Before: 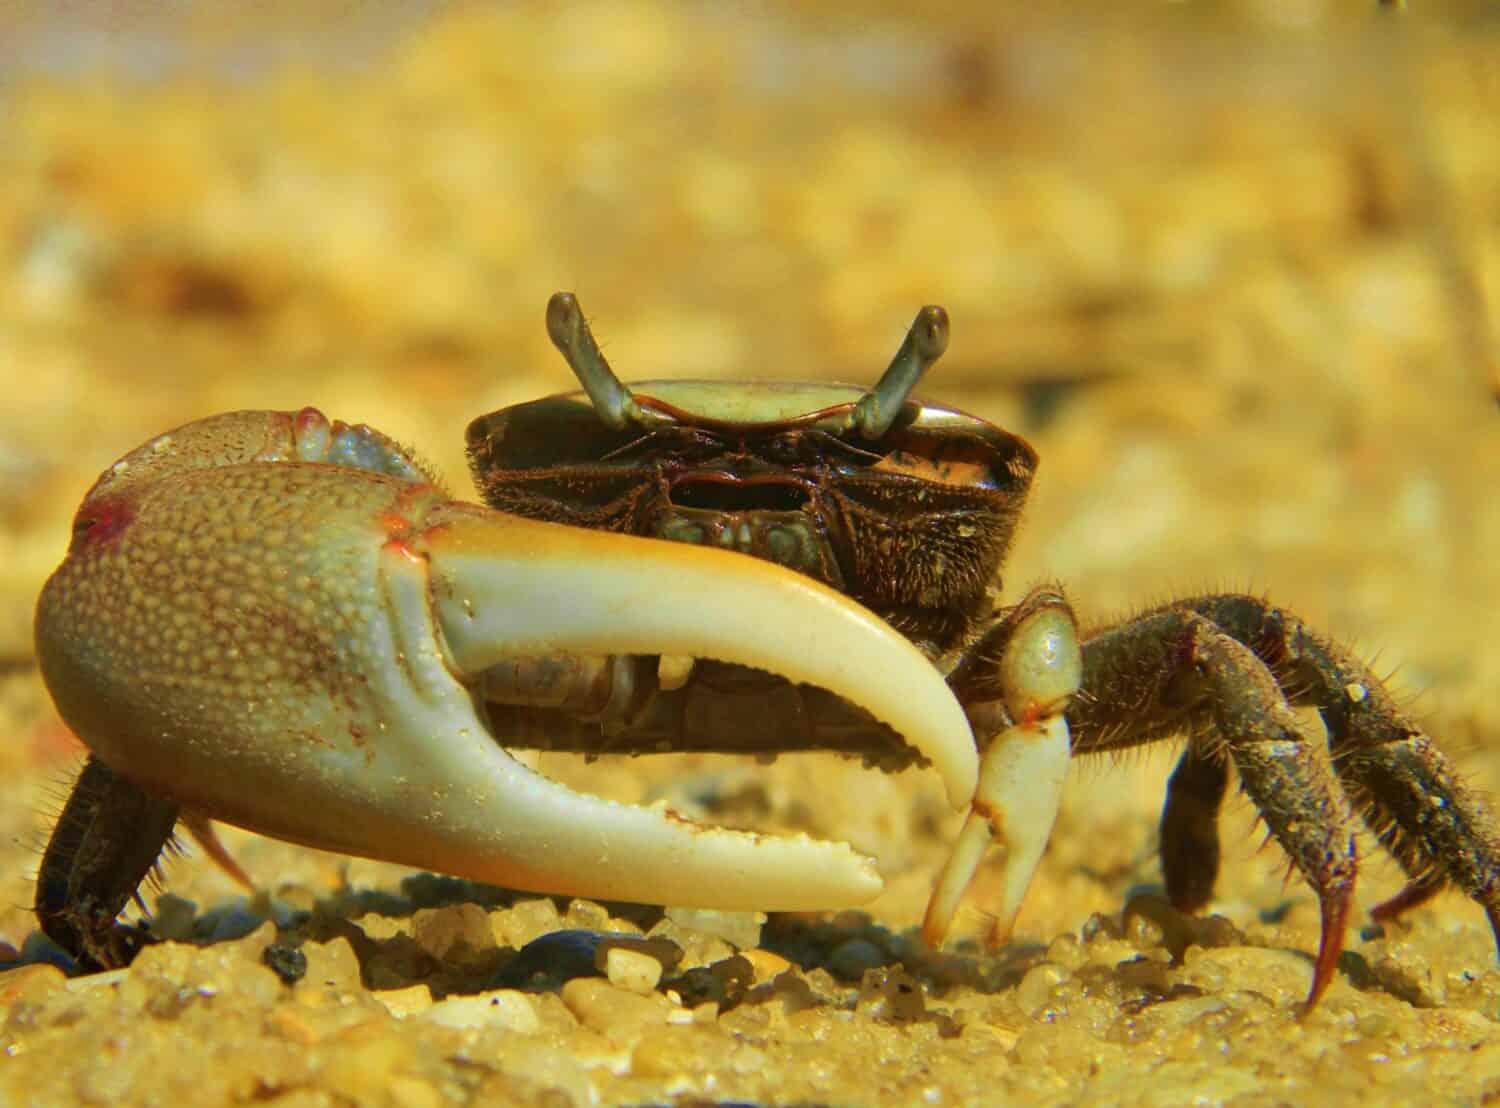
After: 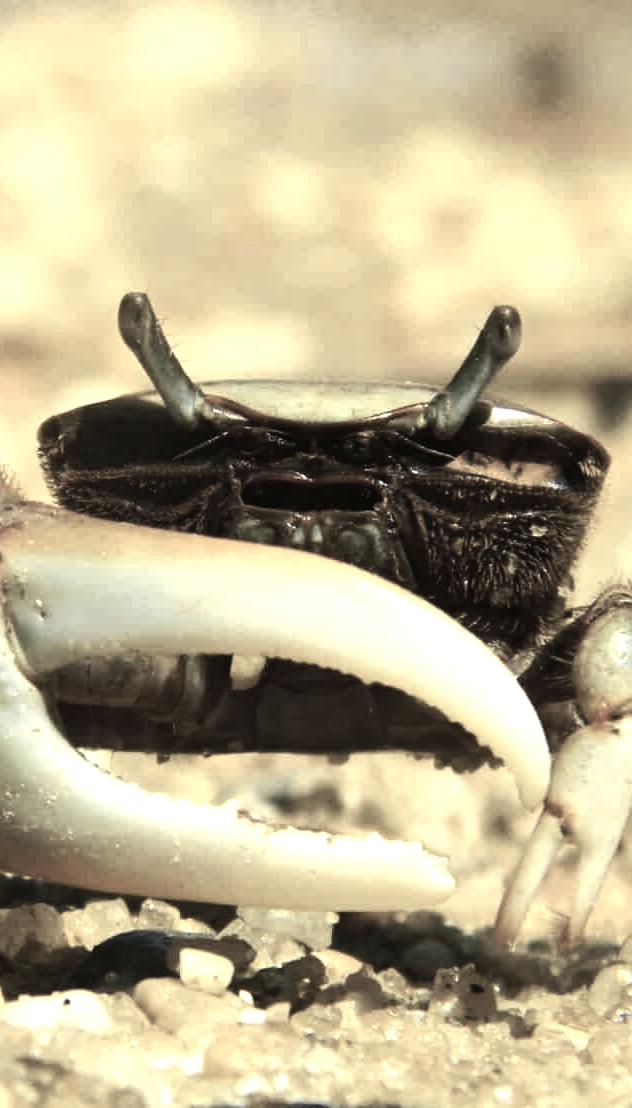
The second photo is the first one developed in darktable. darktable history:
crop: left 28.583%, right 29.231%
tone equalizer: -8 EV -1.08 EV, -7 EV -1.01 EV, -6 EV -0.867 EV, -5 EV -0.578 EV, -3 EV 0.578 EV, -2 EV 0.867 EV, -1 EV 1.01 EV, +0 EV 1.08 EV, edges refinement/feathering 500, mask exposure compensation -1.57 EV, preserve details no
white balance: red 1.029, blue 0.92
color correction: highlights a* -4.28, highlights b* 6.53
color zones: curves: ch1 [(0.238, 0.163) (0.476, 0.2) (0.733, 0.322) (0.848, 0.134)]
